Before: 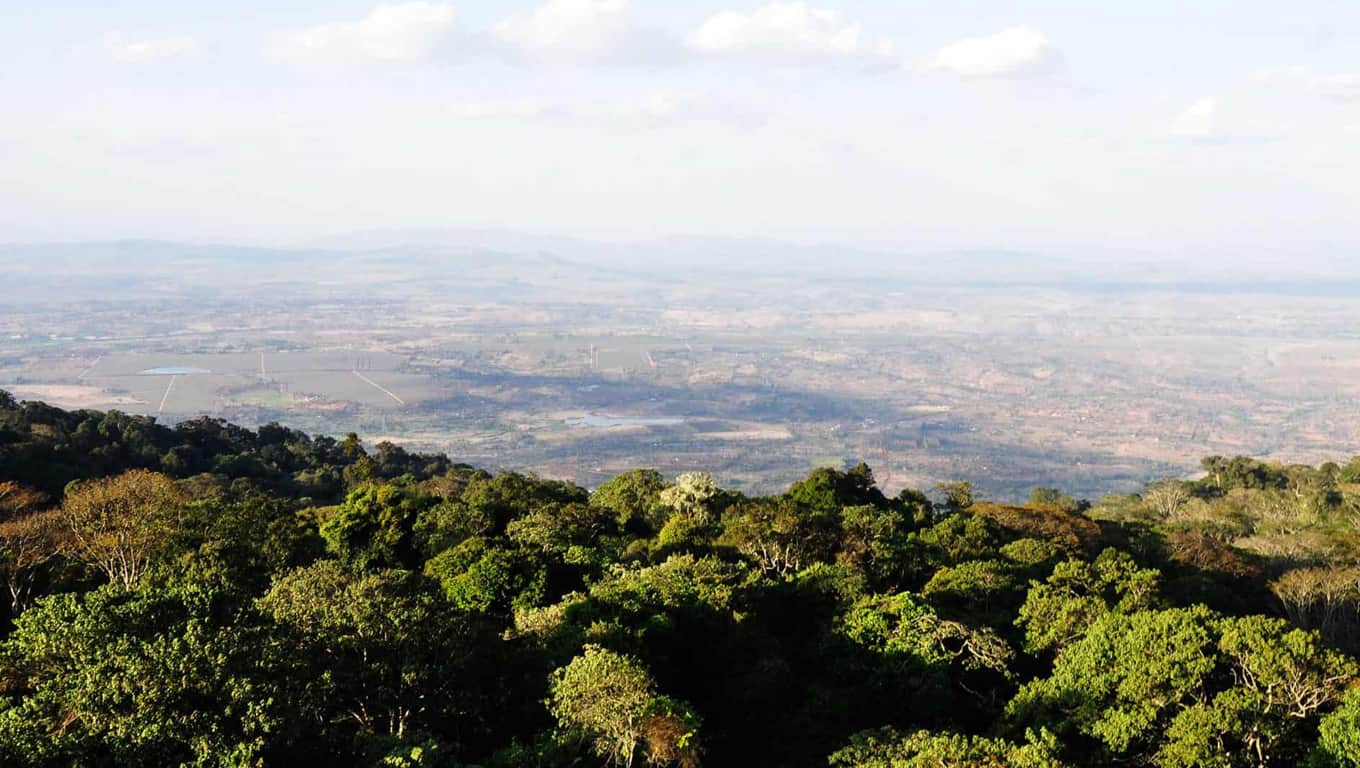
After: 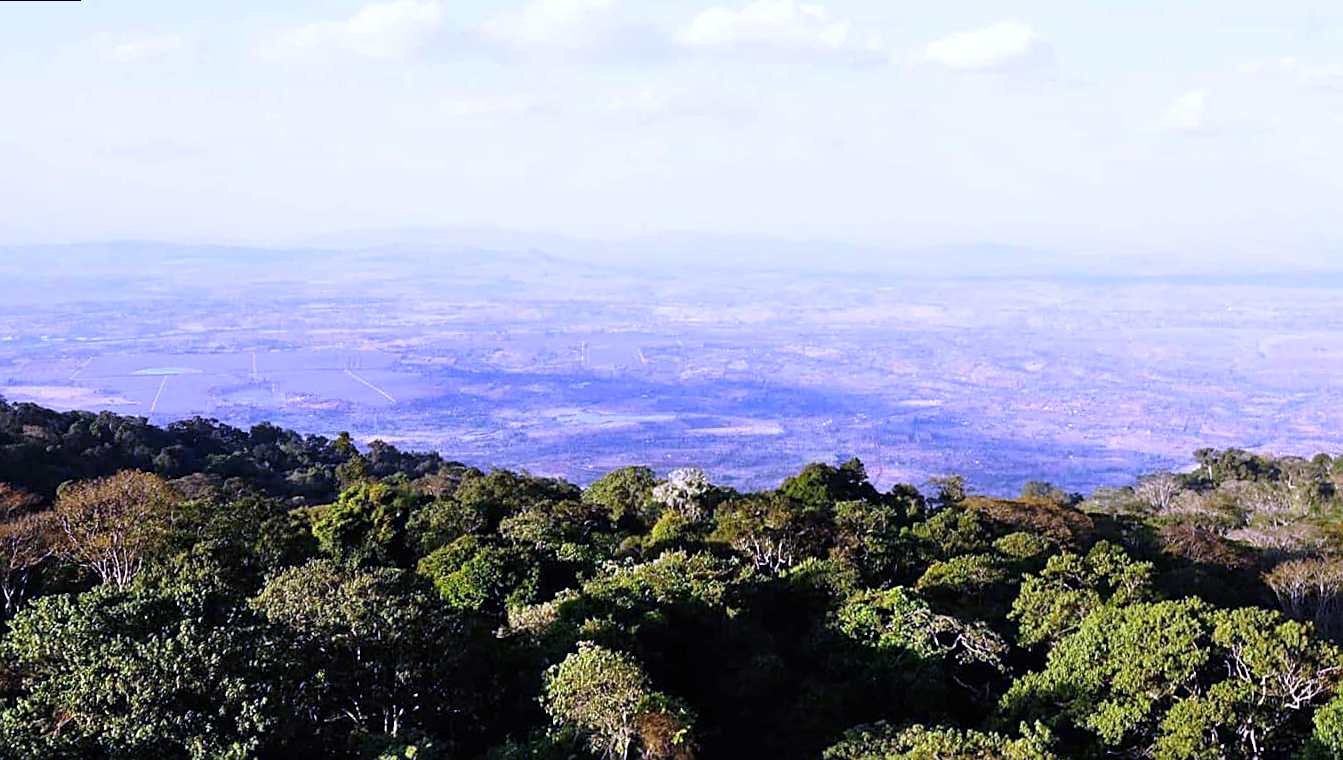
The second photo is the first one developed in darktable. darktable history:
white balance: red 0.98, blue 1.61
rotate and perspective: rotation -0.45°, automatic cropping original format, crop left 0.008, crop right 0.992, crop top 0.012, crop bottom 0.988
sharpen: on, module defaults
